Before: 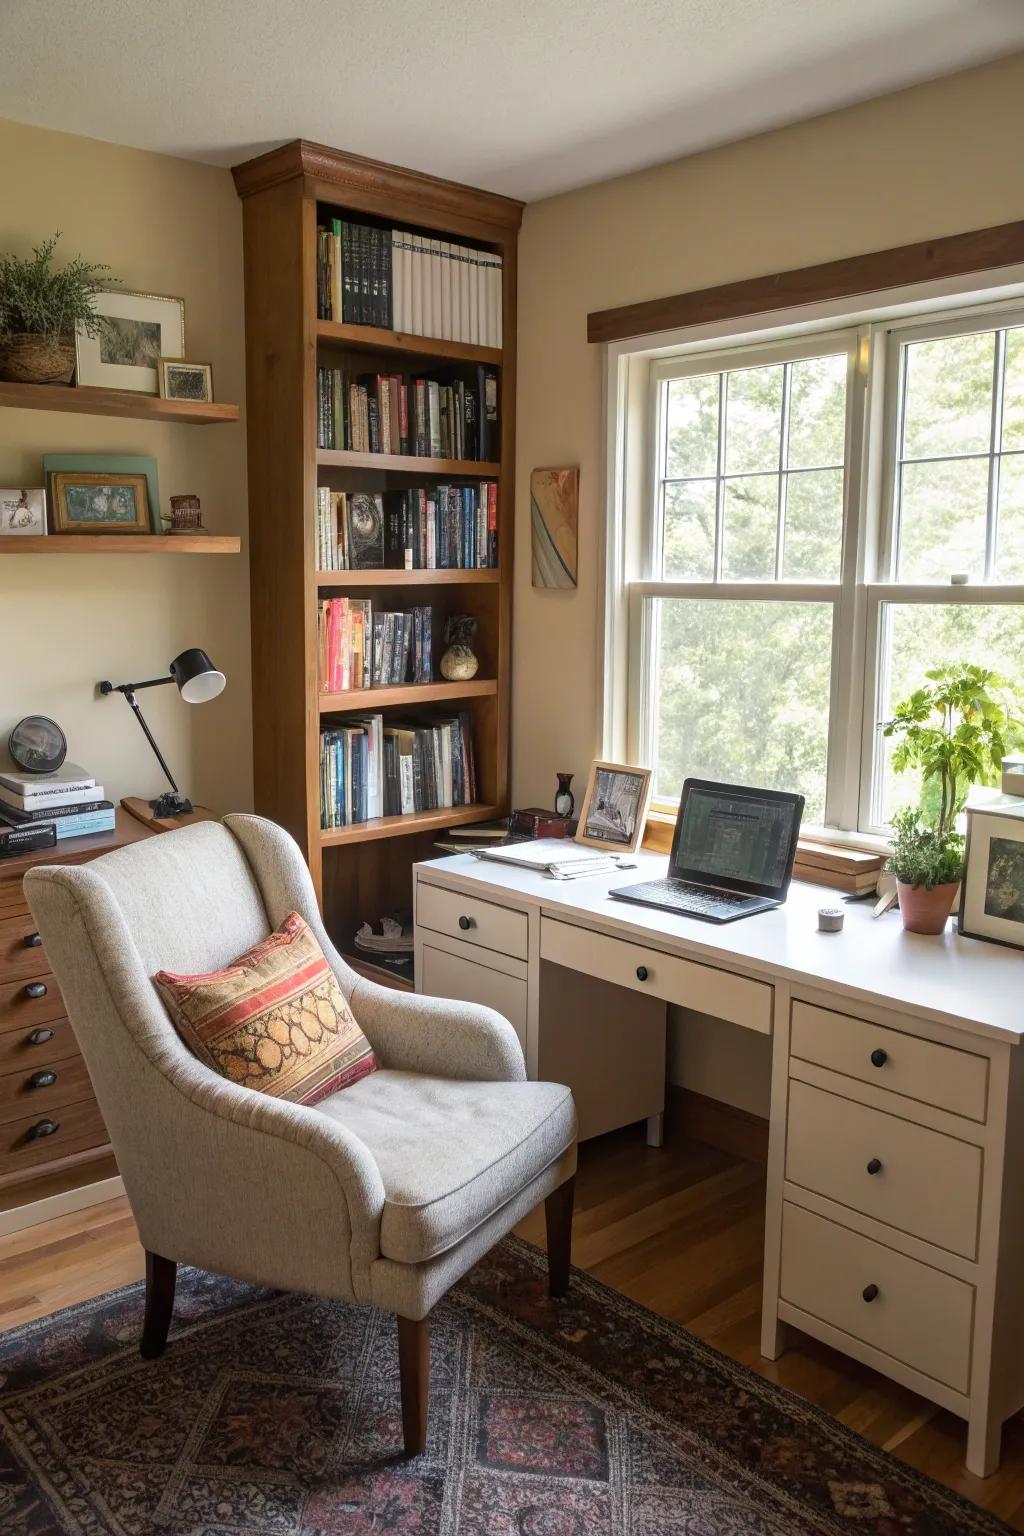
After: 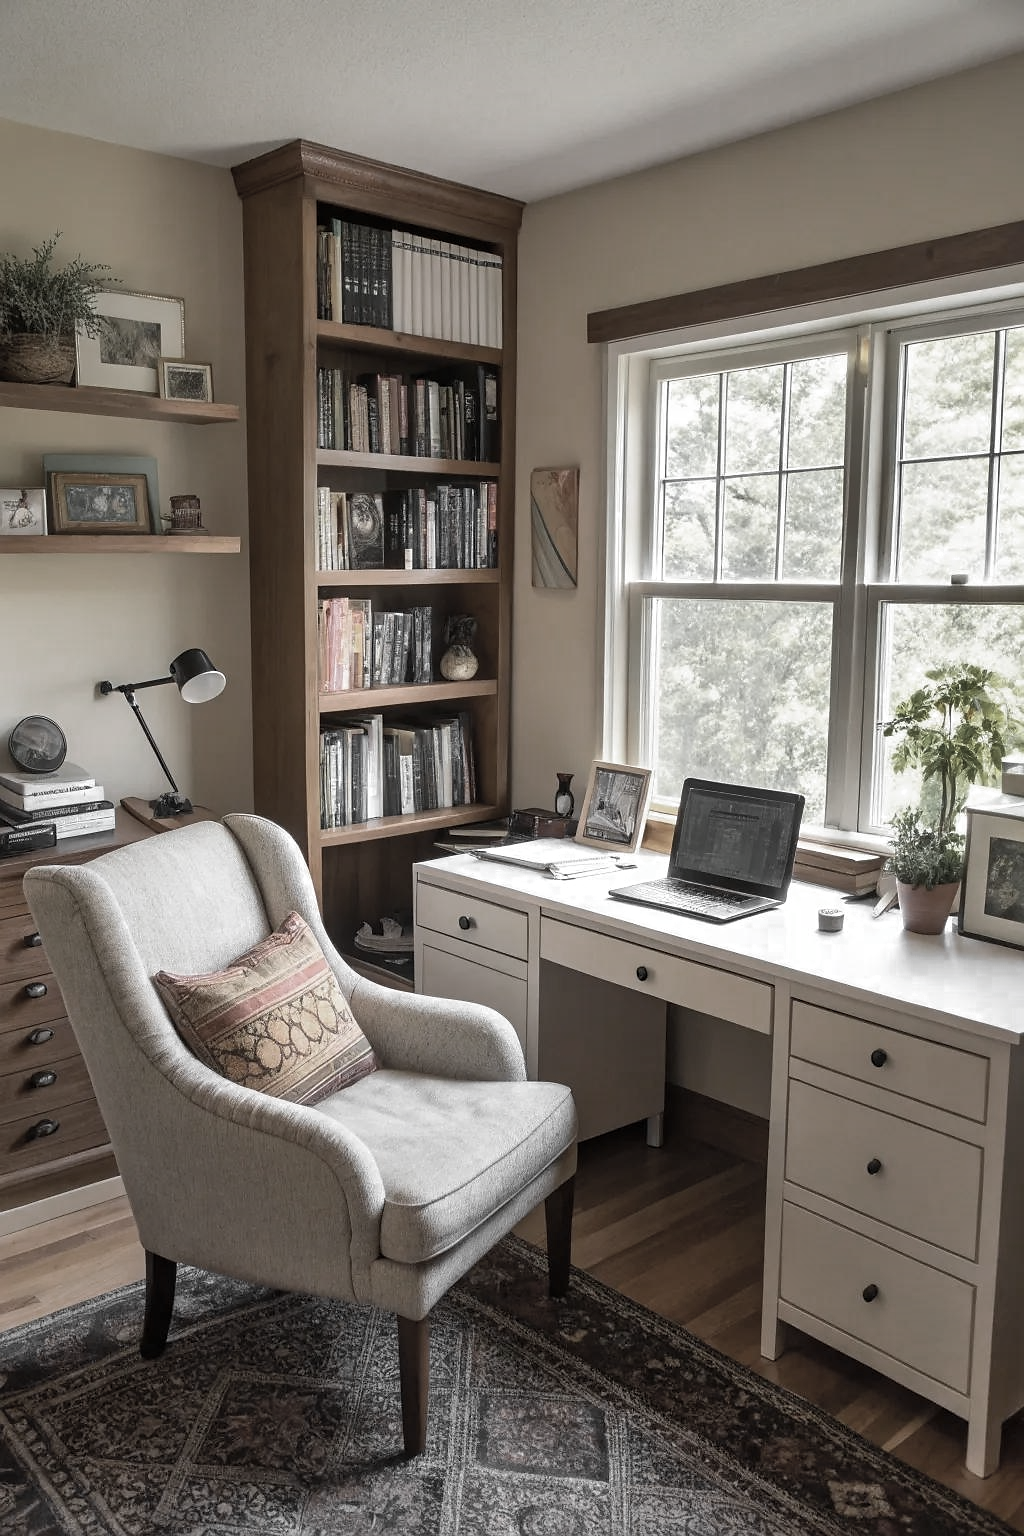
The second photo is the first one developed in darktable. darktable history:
color zones: curves: ch0 [(0, 0.613) (0.01, 0.613) (0.245, 0.448) (0.498, 0.529) (0.642, 0.665) (0.879, 0.777) (0.99, 0.613)]; ch1 [(0, 0.035) (0.121, 0.189) (0.259, 0.197) (0.415, 0.061) (0.589, 0.022) (0.732, 0.022) (0.857, 0.026) (0.991, 0.053)]
shadows and highlights: low approximation 0.01, soften with gaussian
sharpen: radius 0.989, threshold 1.111
